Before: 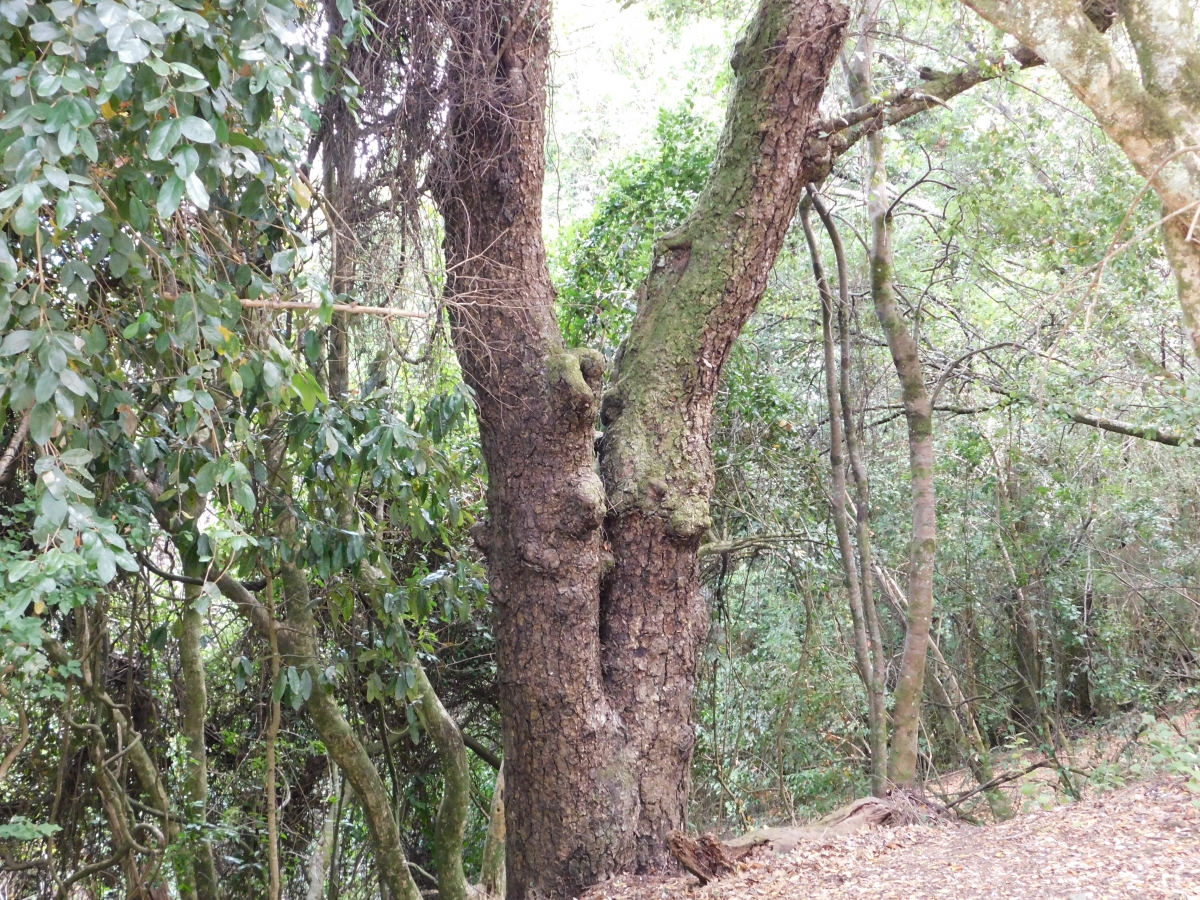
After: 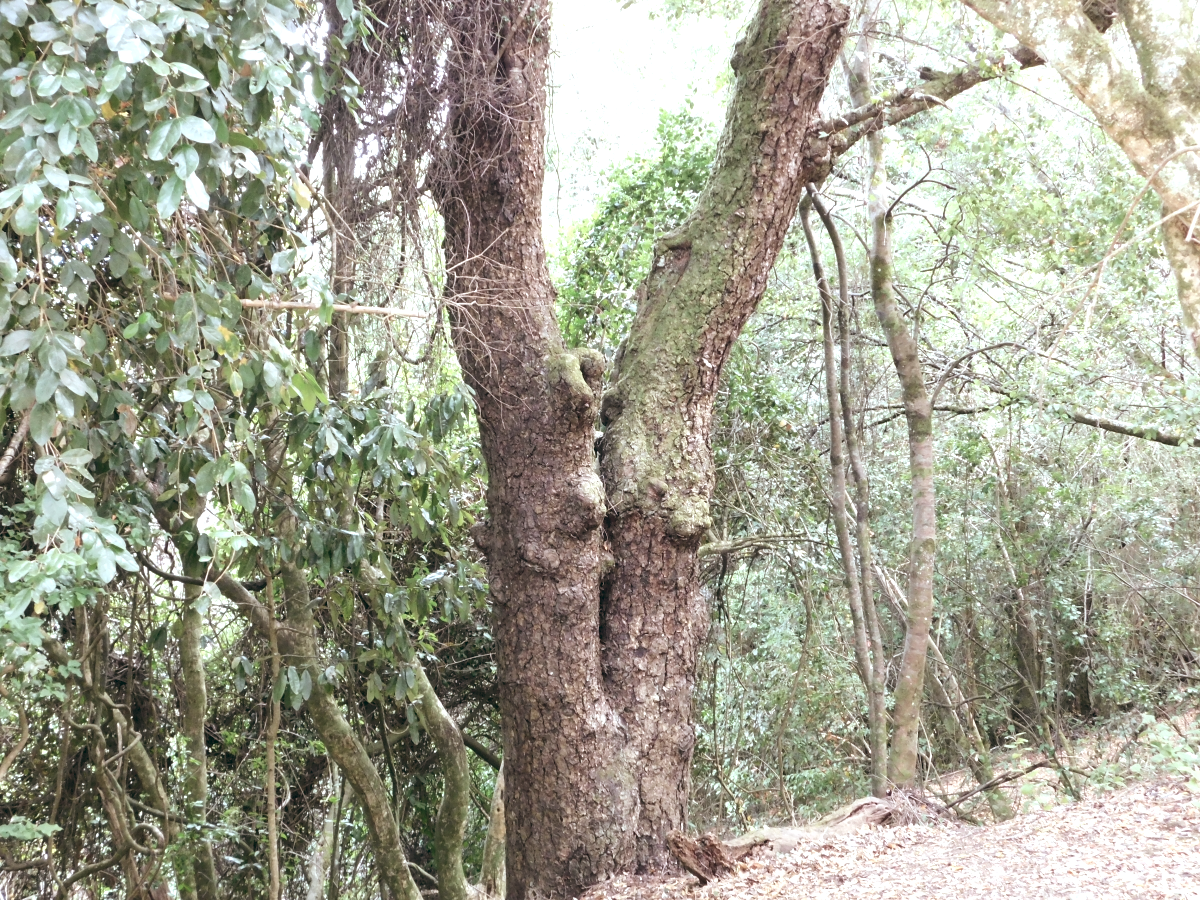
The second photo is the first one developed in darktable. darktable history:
color balance: lift [1, 0.994, 1.002, 1.006], gamma [0.957, 1.081, 1.016, 0.919], gain [0.97, 0.972, 1.01, 1.028], input saturation 91.06%, output saturation 79.8%
exposure: black level correction 0.001, exposure 0.5 EV, compensate exposure bias true, compensate highlight preservation false
